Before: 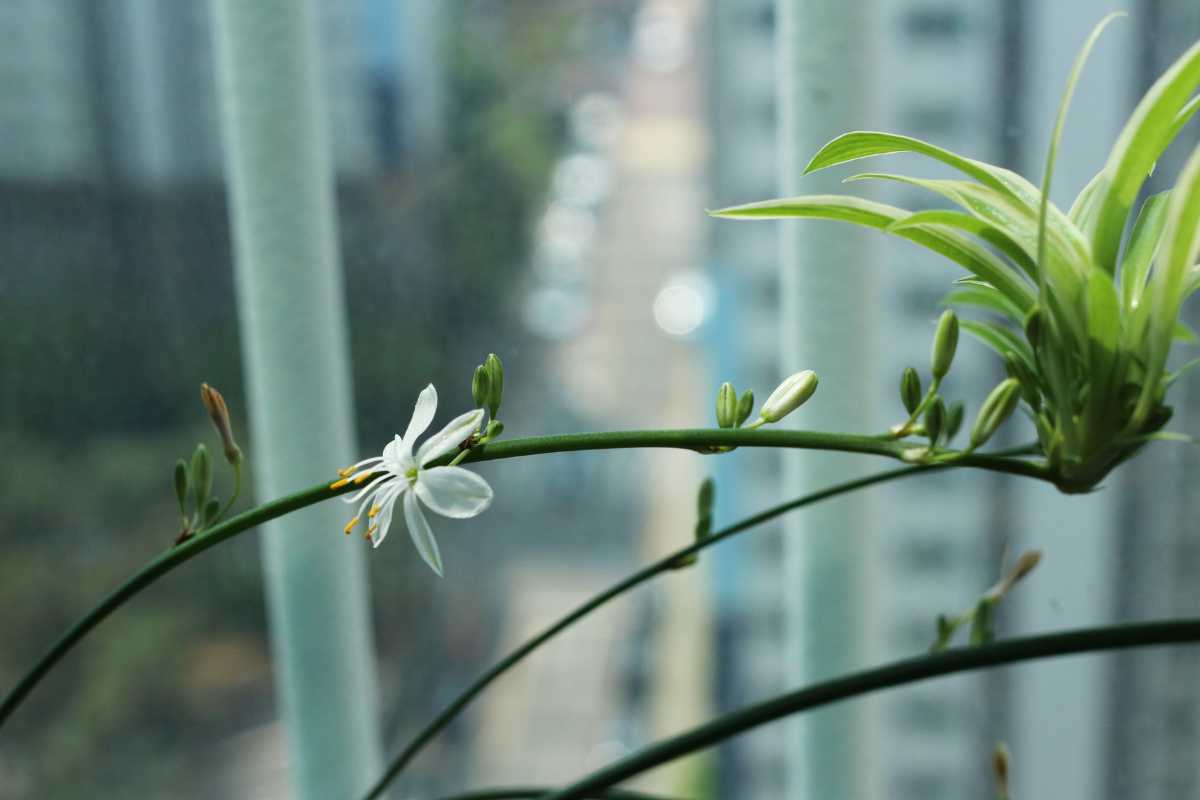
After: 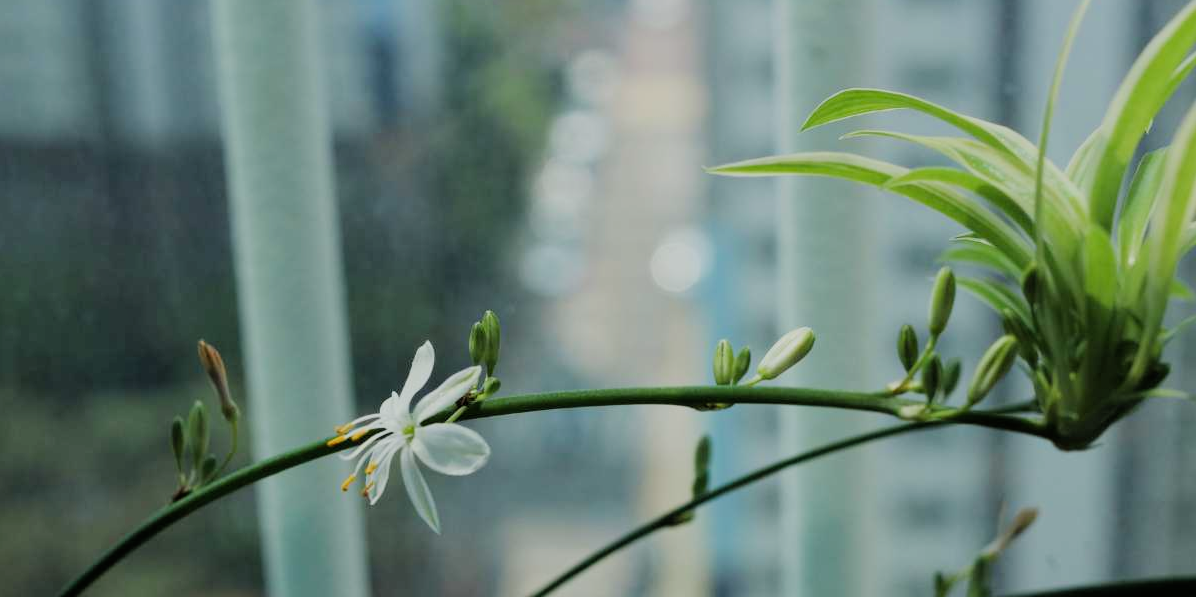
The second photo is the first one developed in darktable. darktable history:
filmic rgb: black relative exposure -7.65 EV, white relative exposure 4.56 EV, threshold 6 EV, hardness 3.61, enable highlight reconstruction true
shadows and highlights: shadows 25.75, highlights -23.9
crop: left 0.271%, top 5.479%, bottom 19.833%
